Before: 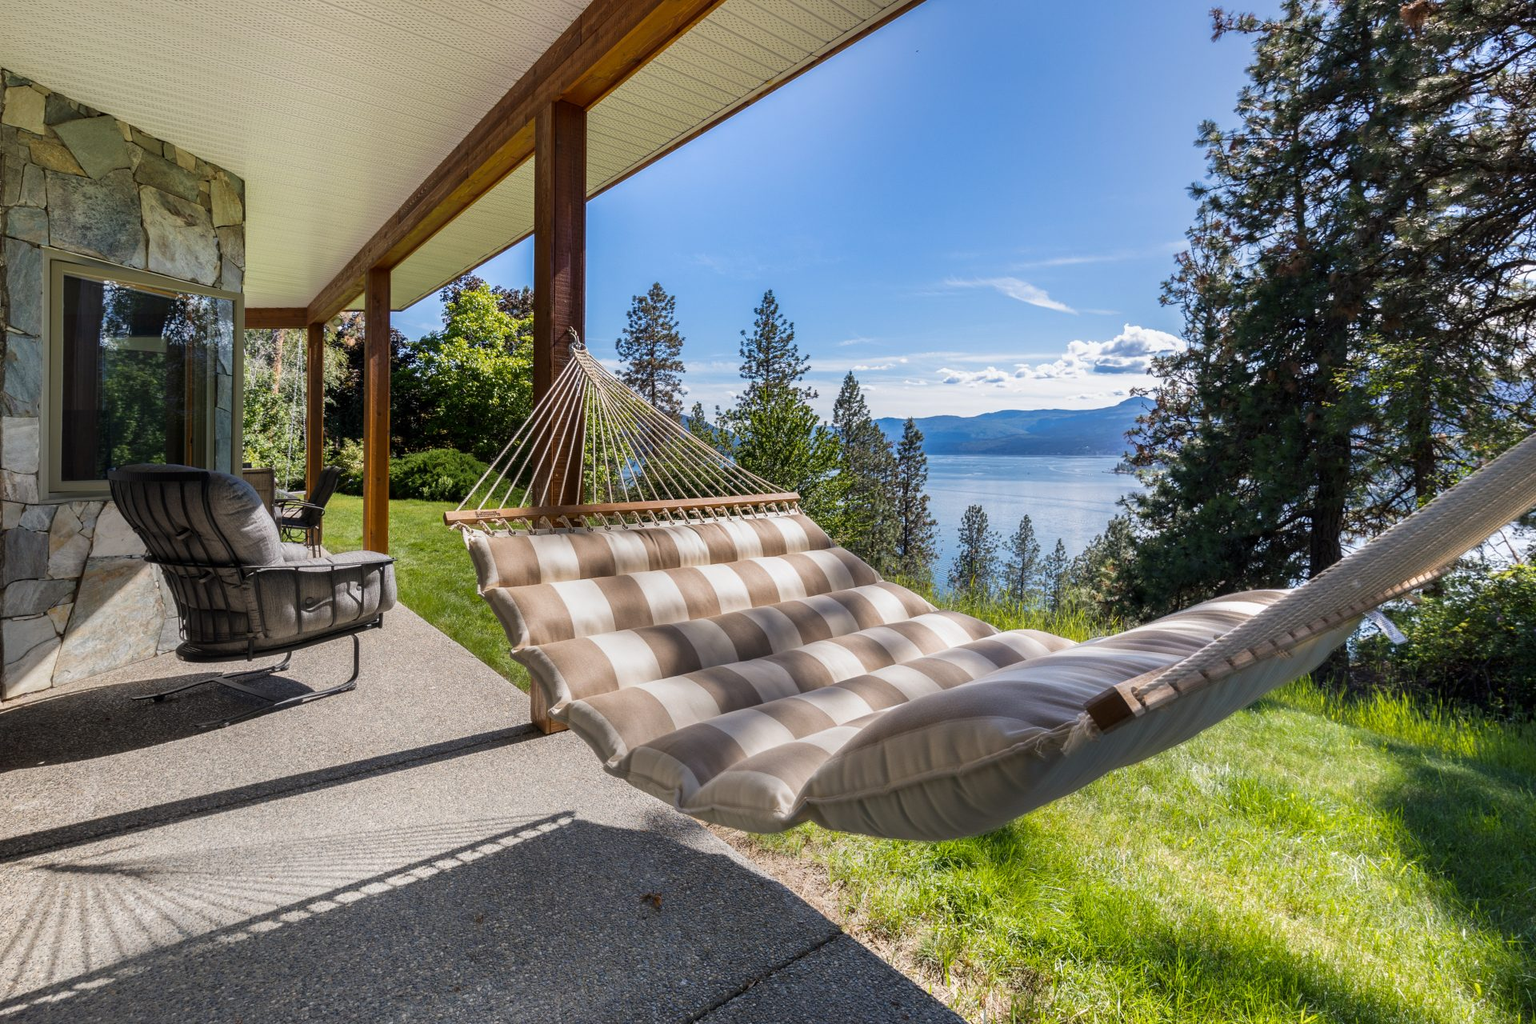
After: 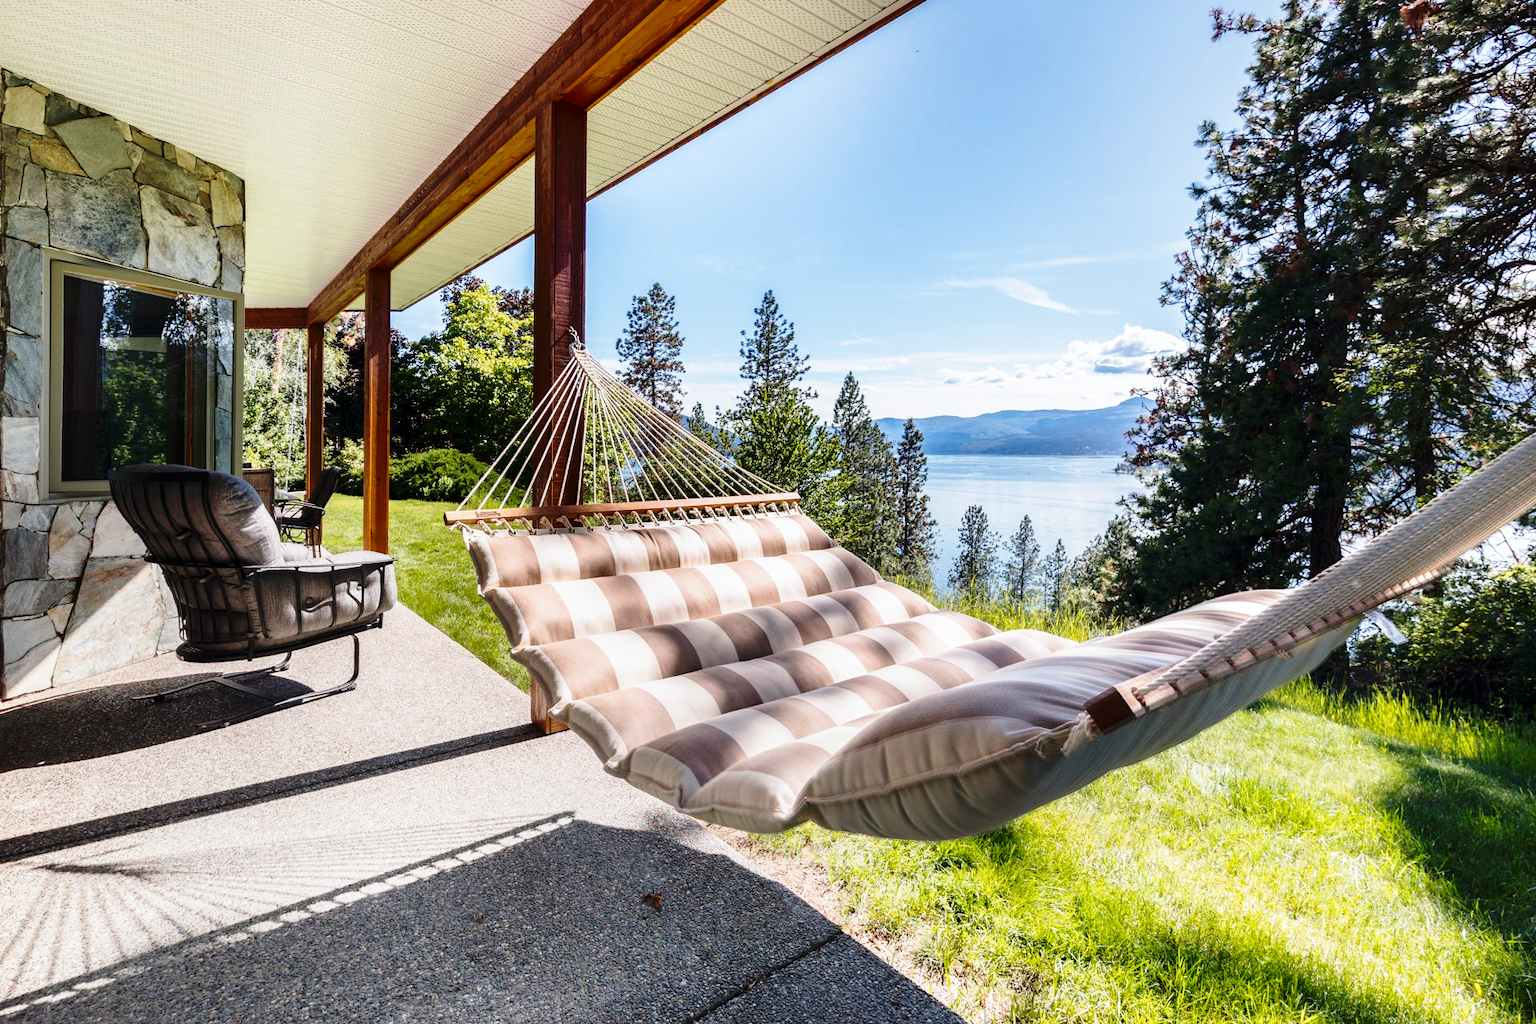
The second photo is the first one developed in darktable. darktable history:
base curve: curves: ch0 [(0, 0) (0.028, 0.03) (0.121, 0.232) (0.46, 0.748) (0.859, 0.968) (1, 1)], preserve colors none
tone equalizer: on, module defaults
tone curve: curves: ch0 [(0, 0) (0.227, 0.17) (0.766, 0.774) (1, 1)]; ch1 [(0, 0) (0.114, 0.127) (0.437, 0.452) (0.498, 0.498) (0.529, 0.541) (0.579, 0.589) (1, 1)]; ch2 [(0, 0) (0.233, 0.259) (0.493, 0.492) (0.587, 0.573) (1, 1)], color space Lab, independent channels, preserve colors none
